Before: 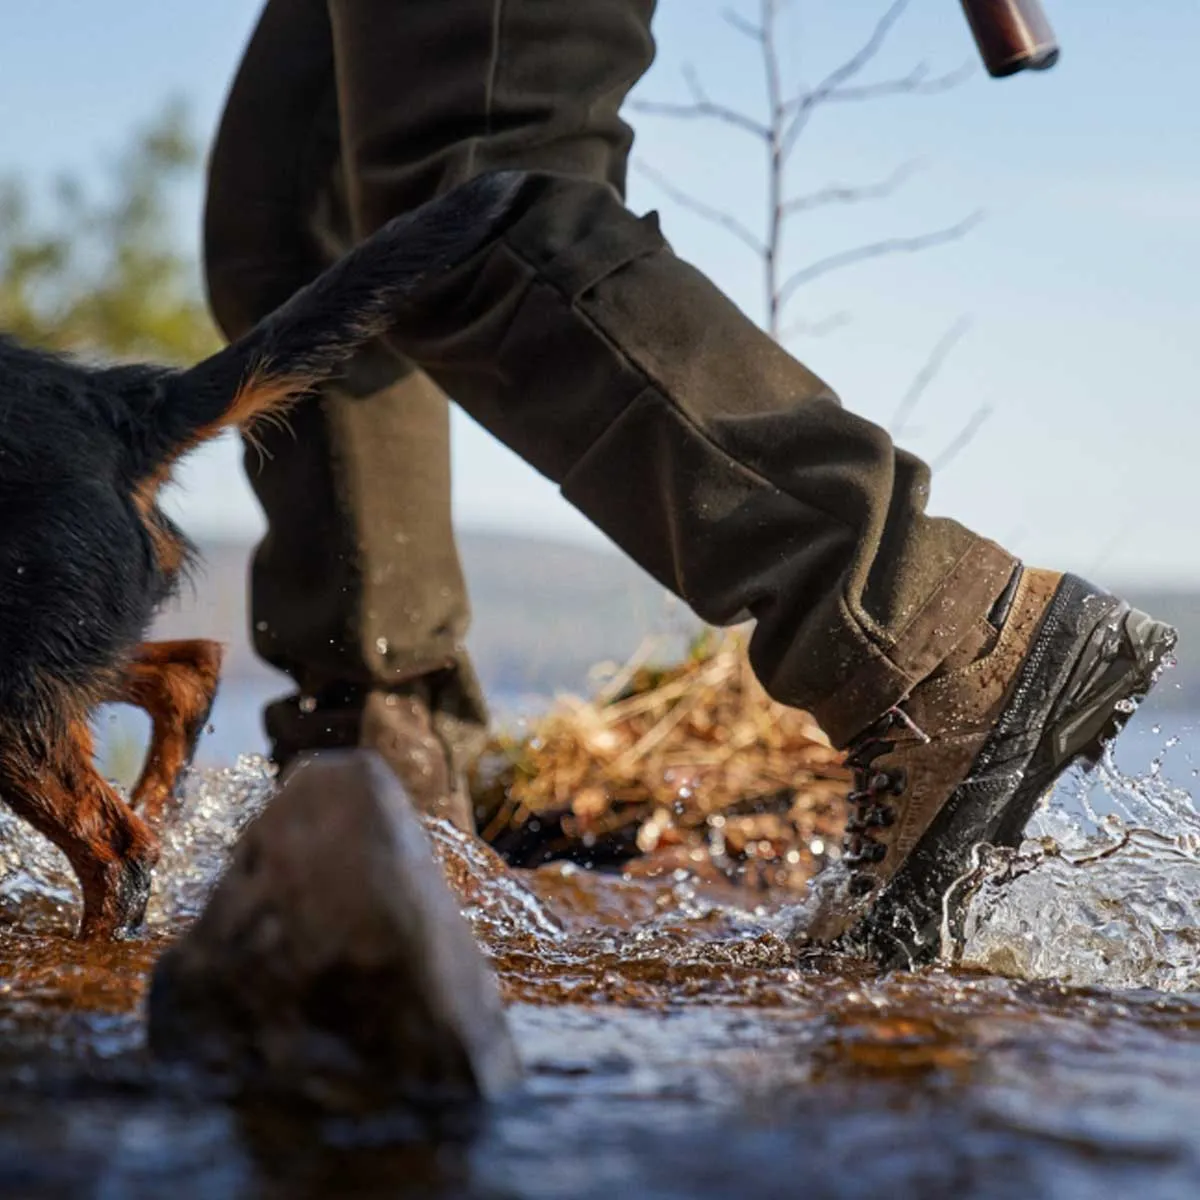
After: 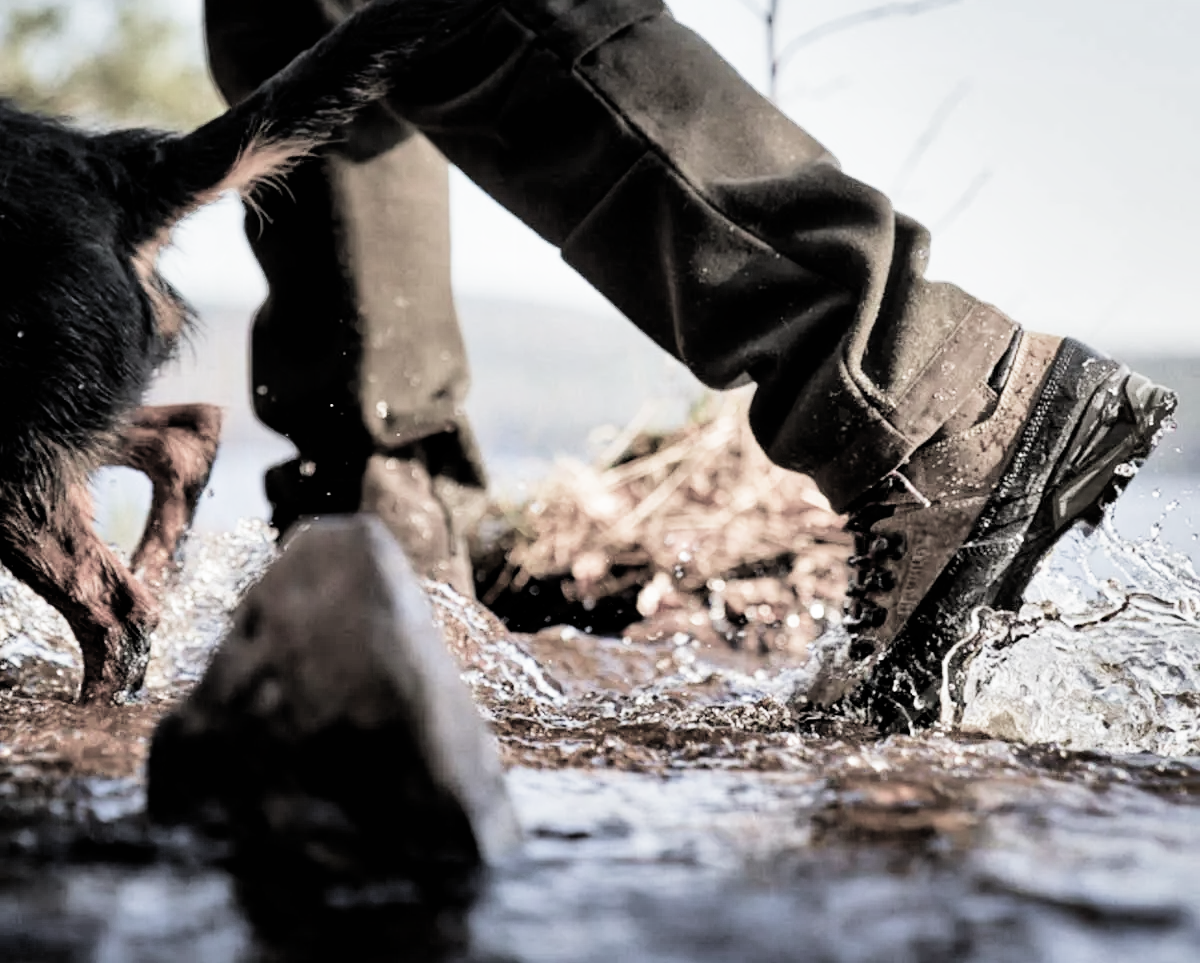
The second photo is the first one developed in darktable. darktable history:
shadows and highlights: shadows 30.7, highlights -63.16, soften with gaussian
tone equalizer: on, module defaults
crop and rotate: top 19.727%
exposure: black level correction 0, exposure 1.2 EV, compensate exposure bias true, compensate highlight preservation false
velvia: strength 14.39%
color balance rgb: perceptual saturation grading › global saturation 0.659%, perceptual saturation grading › mid-tones 11.544%, global vibrance 20%
filmic rgb: black relative exposure -5.14 EV, white relative exposure 4 EV, threshold 3 EV, hardness 2.89, contrast 1.298, highlights saturation mix -31.01%, color science v4 (2020), enable highlight reconstruction true
contrast equalizer: y [[0.579, 0.58, 0.505, 0.5, 0.5, 0.5], [0.5 ×6], [0.5 ×6], [0 ×6], [0 ×6]]
